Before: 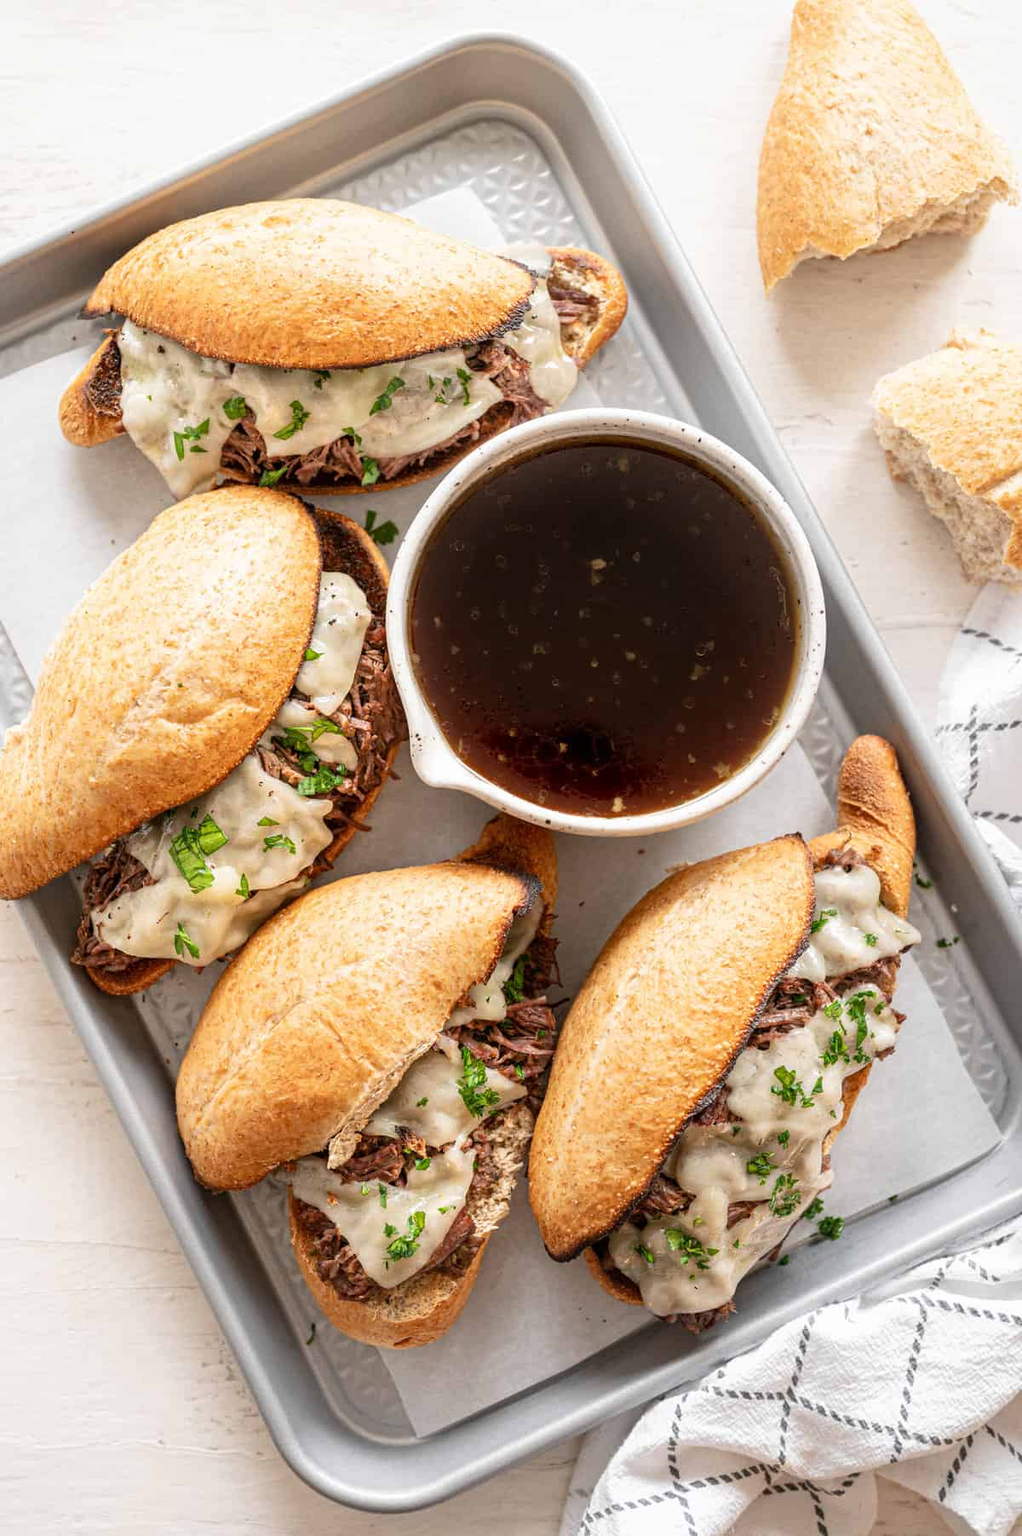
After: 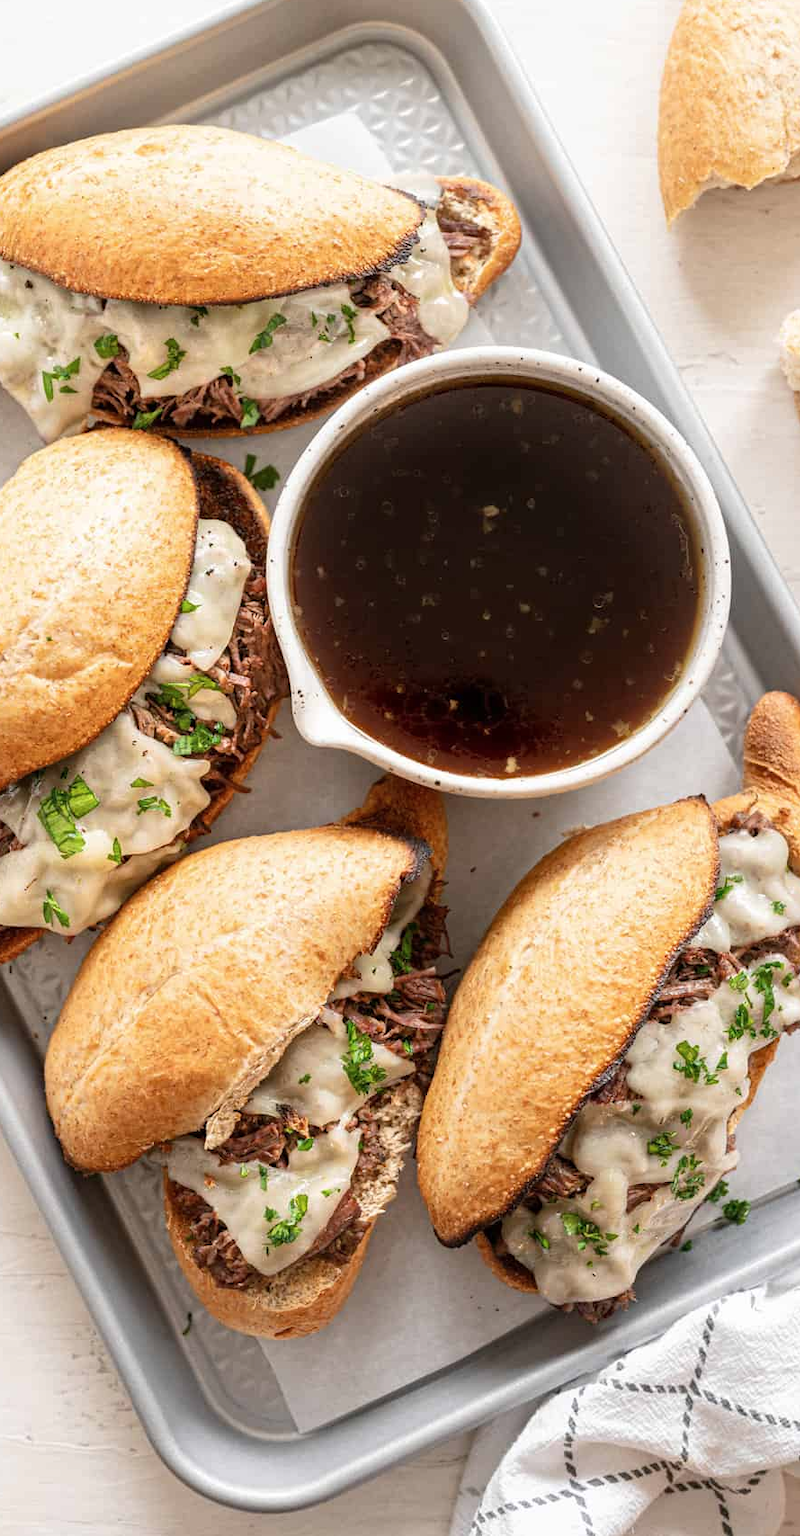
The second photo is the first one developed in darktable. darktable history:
crop and rotate: left 13.15%, top 5.251%, right 12.609%
exposure: compensate highlight preservation false
contrast brightness saturation: saturation -0.05
